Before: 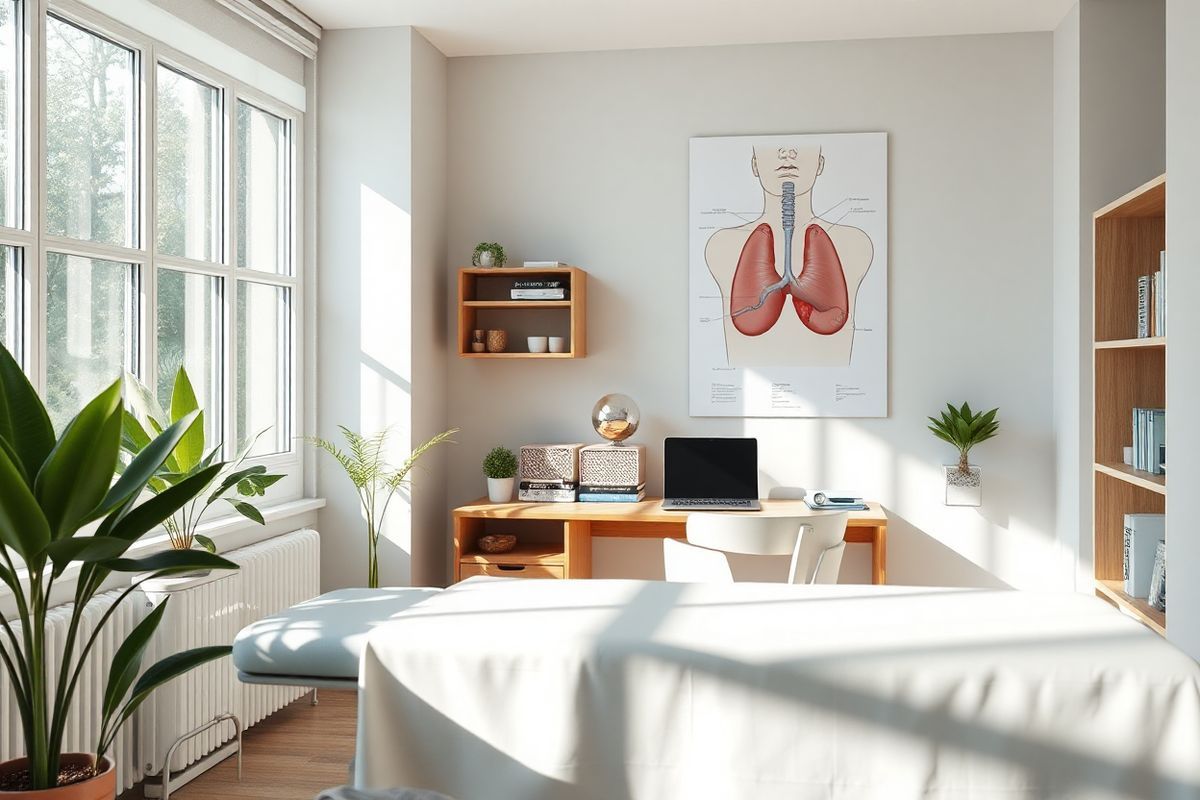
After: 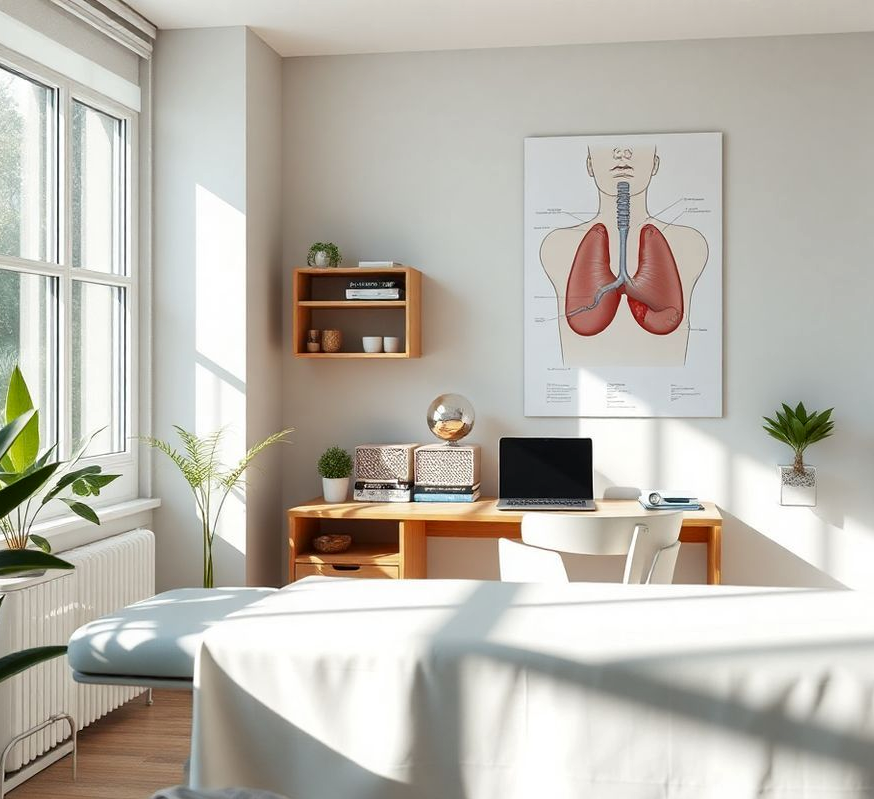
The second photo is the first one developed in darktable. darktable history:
shadows and highlights: shadows 29.58, highlights -30.4, shadows color adjustment 99.14%, highlights color adjustment 0.401%, low approximation 0.01, soften with gaussian
exposure: black level correction 0.002, compensate exposure bias true, compensate highlight preservation false
crop: left 13.776%, top 0%, right 13.311%
